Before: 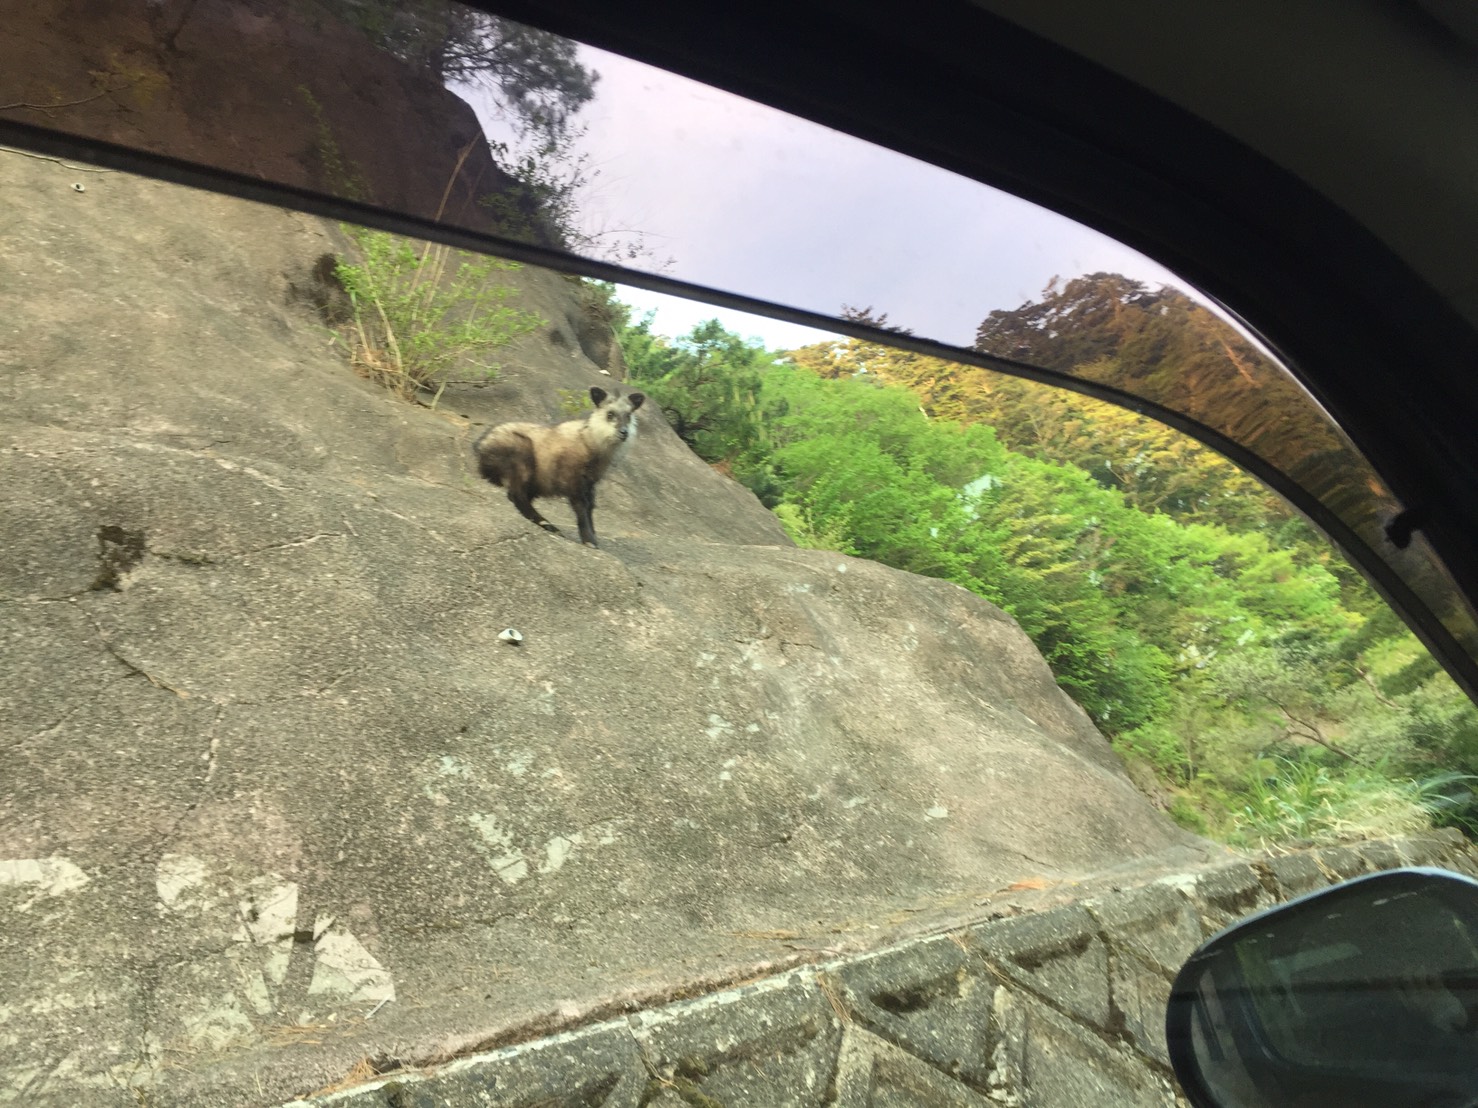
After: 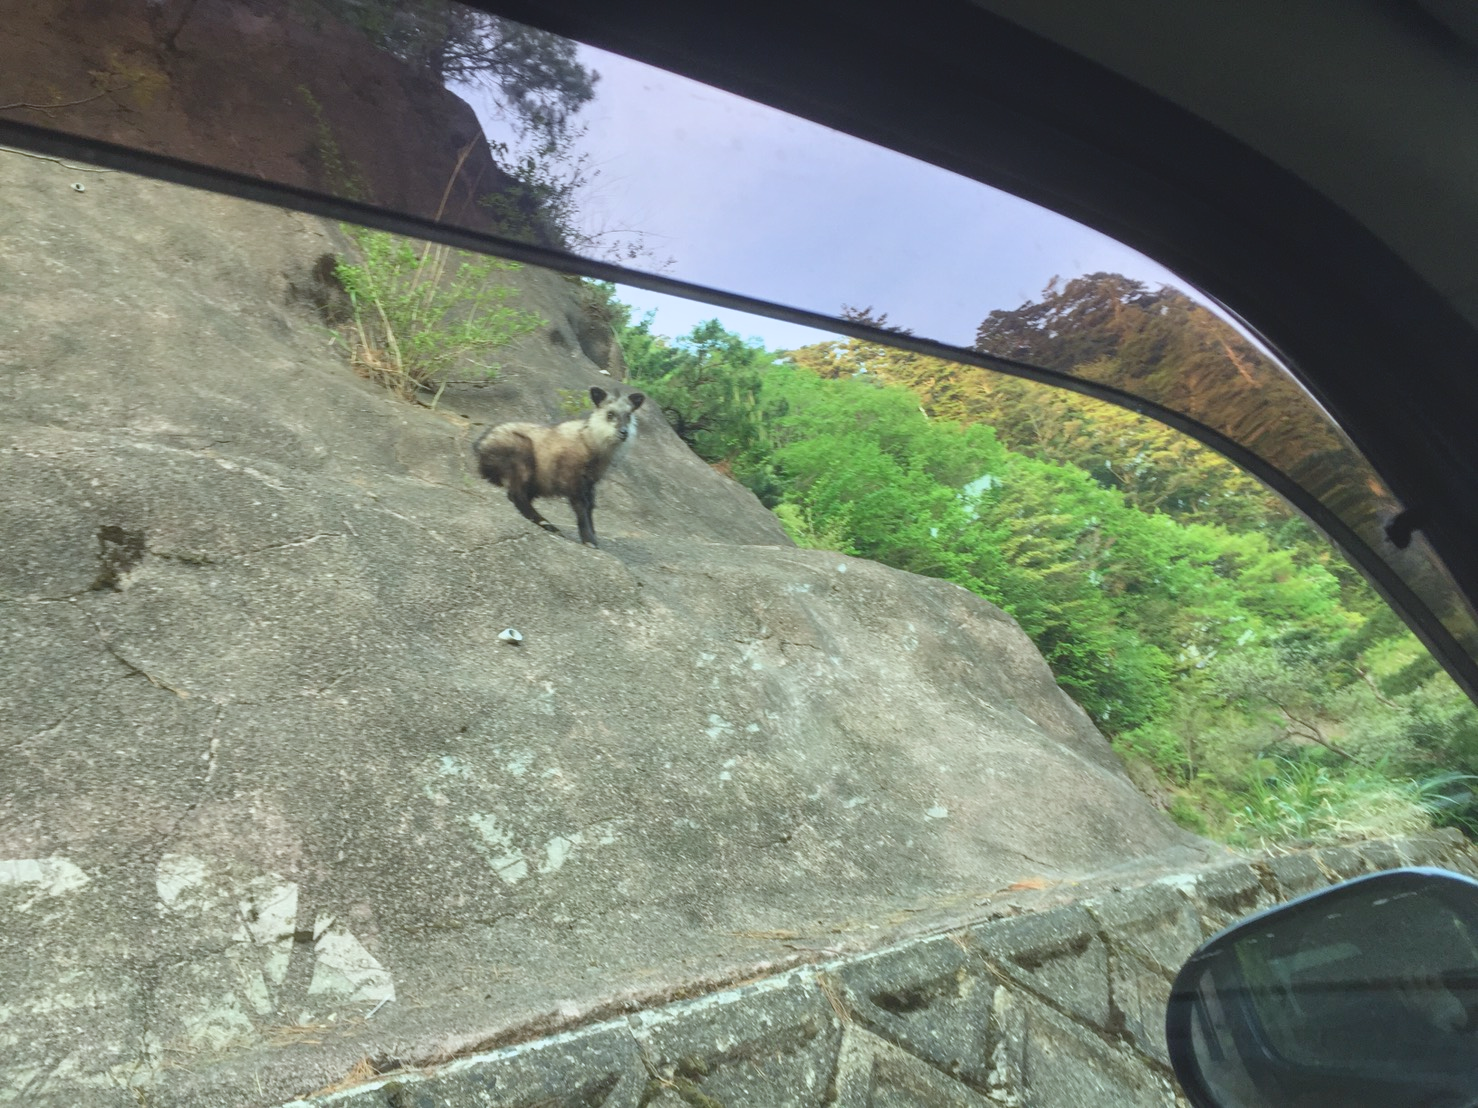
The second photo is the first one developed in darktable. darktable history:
color calibration: x 0.37, y 0.377, temperature 4289.93 K
local contrast: highlights 48%, shadows 0%, detail 100%
